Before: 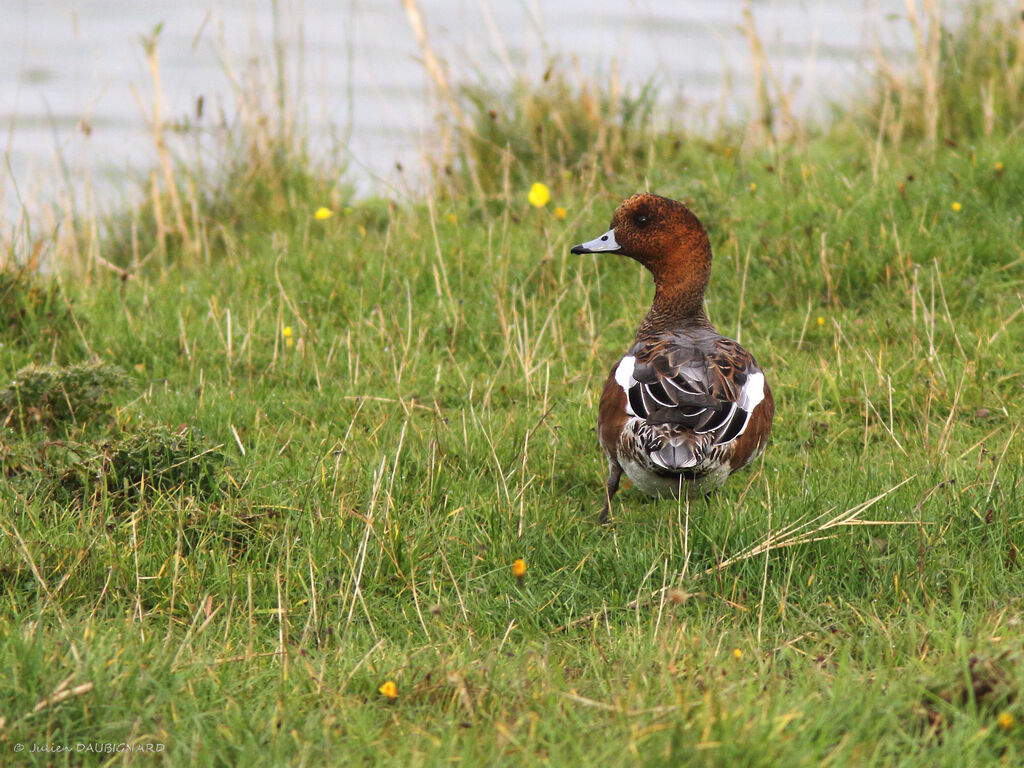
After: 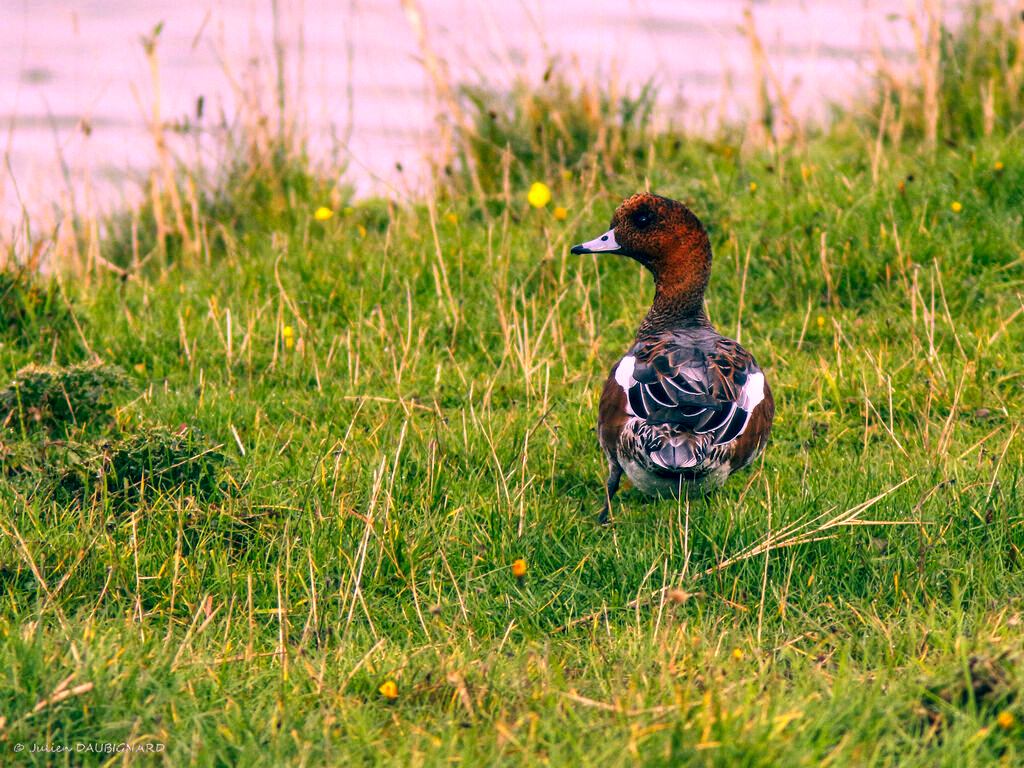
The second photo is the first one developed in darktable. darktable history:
color correction: highlights a* 17.22, highlights b* 0.274, shadows a* -14.7, shadows b* -14.22, saturation 1.5
local contrast: detail 150%
